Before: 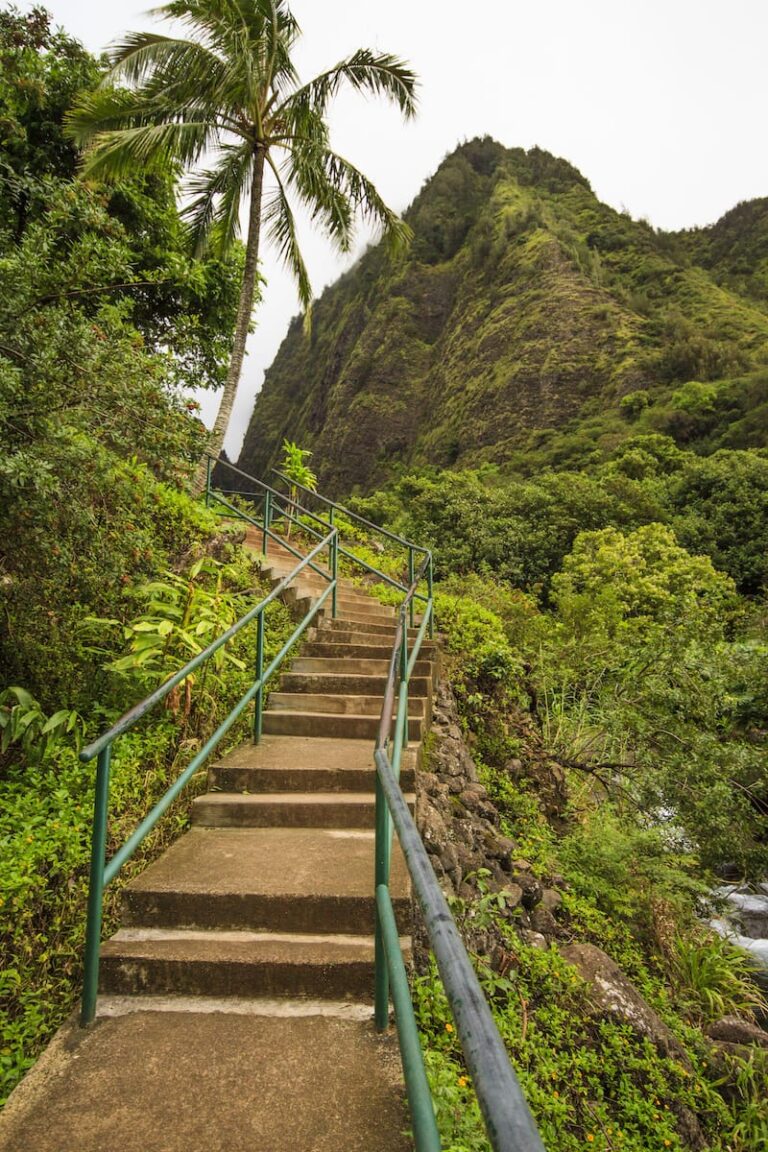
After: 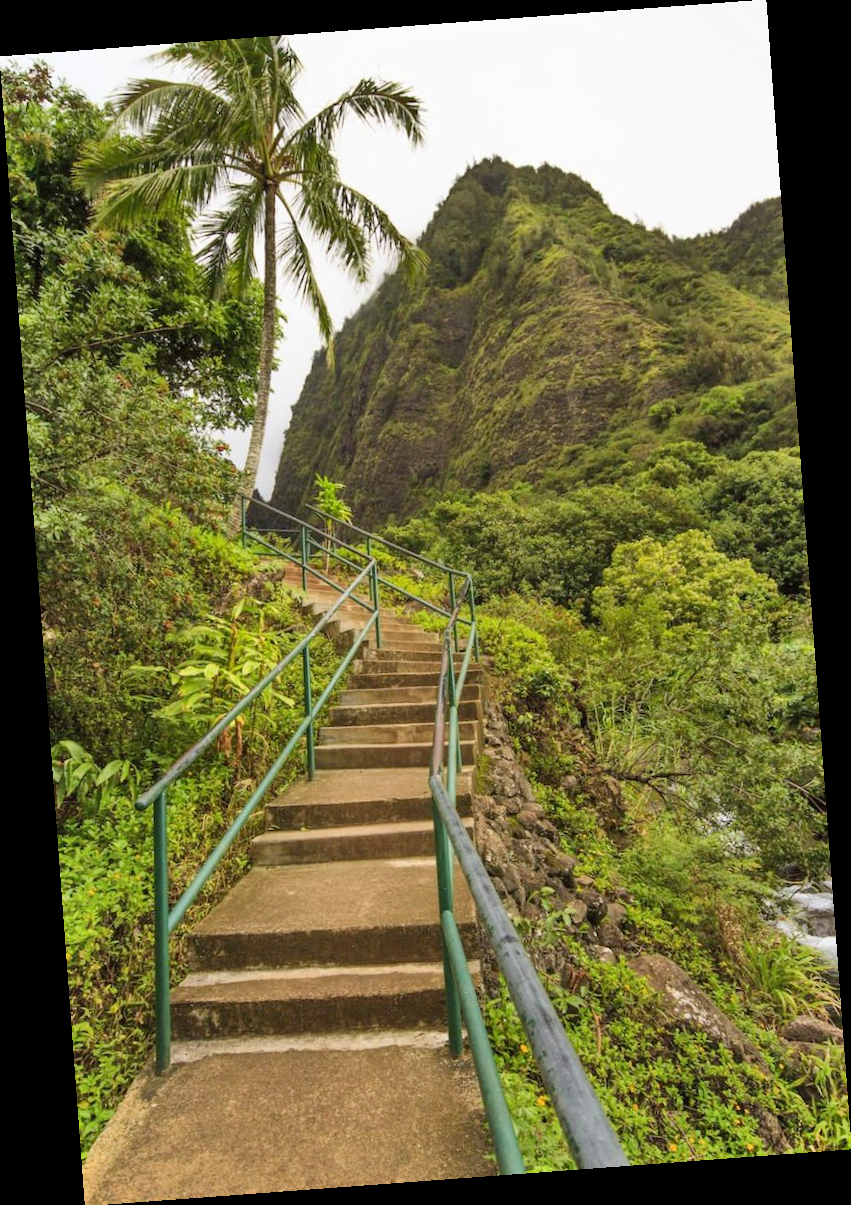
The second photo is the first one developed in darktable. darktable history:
levels: levels [0, 0.478, 1]
shadows and highlights: shadows color adjustment 97.66%, soften with gaussian
rotate and perspective: rotation -4.25°, automatic cropping off
